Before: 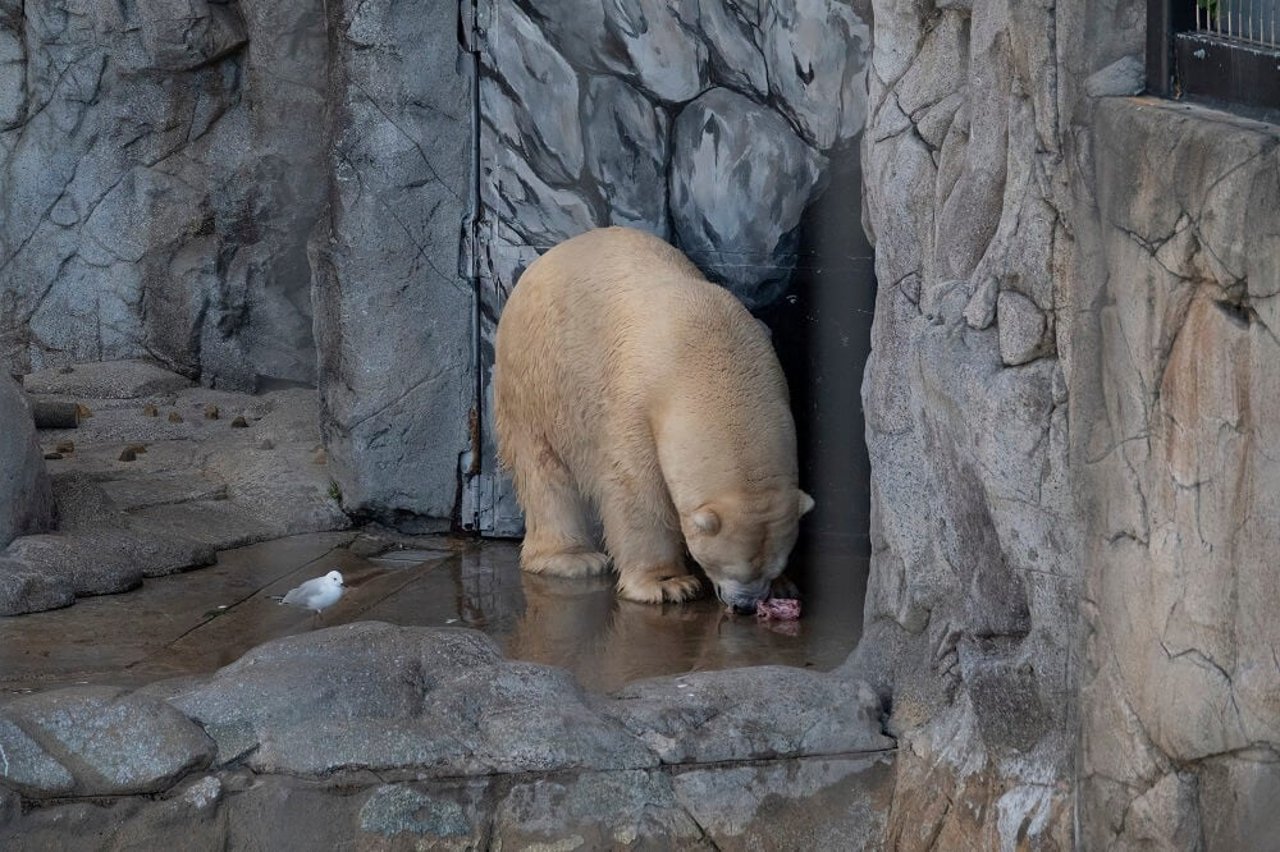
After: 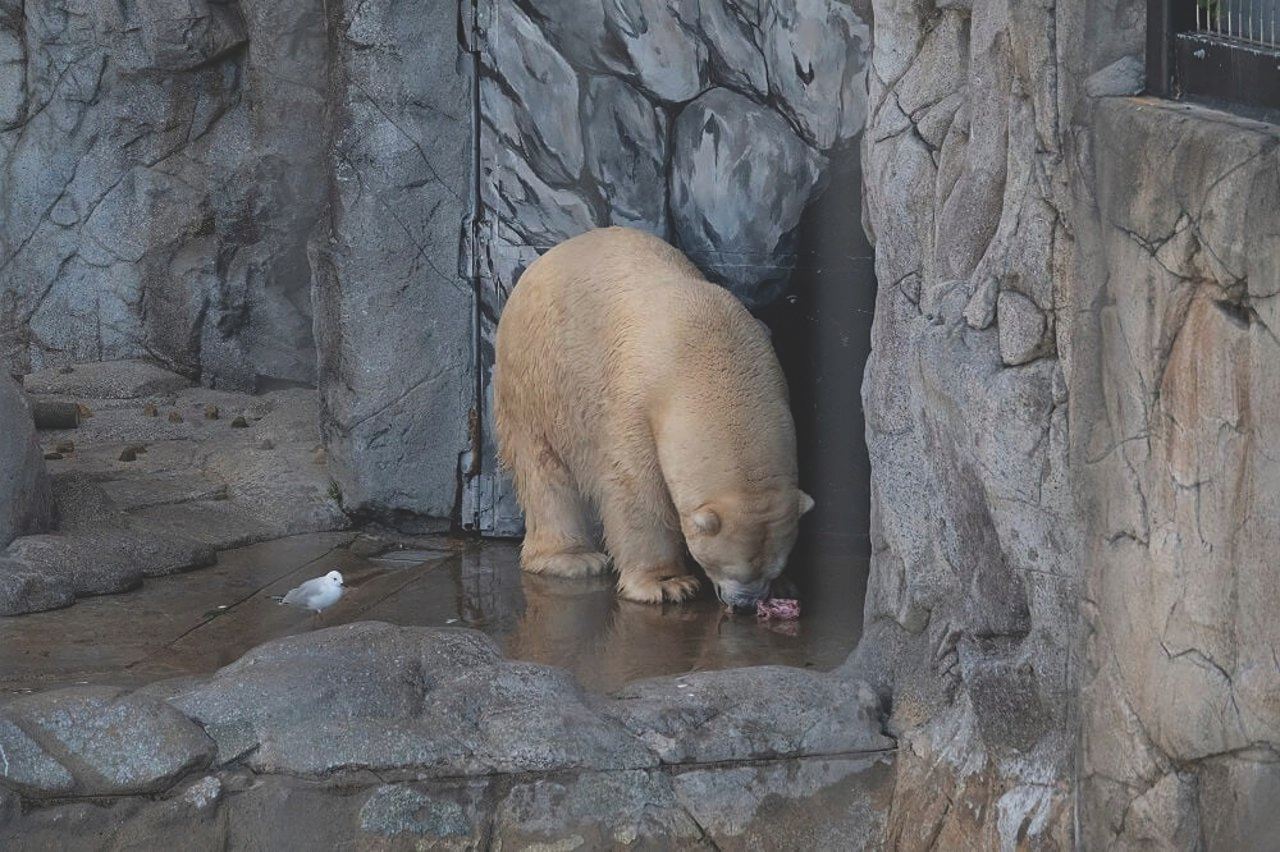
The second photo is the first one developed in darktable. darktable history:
sharpen: amount 0.2
exposure: black level correction -0.023, exposure -0.039 EV, compensate highlight preservation false
